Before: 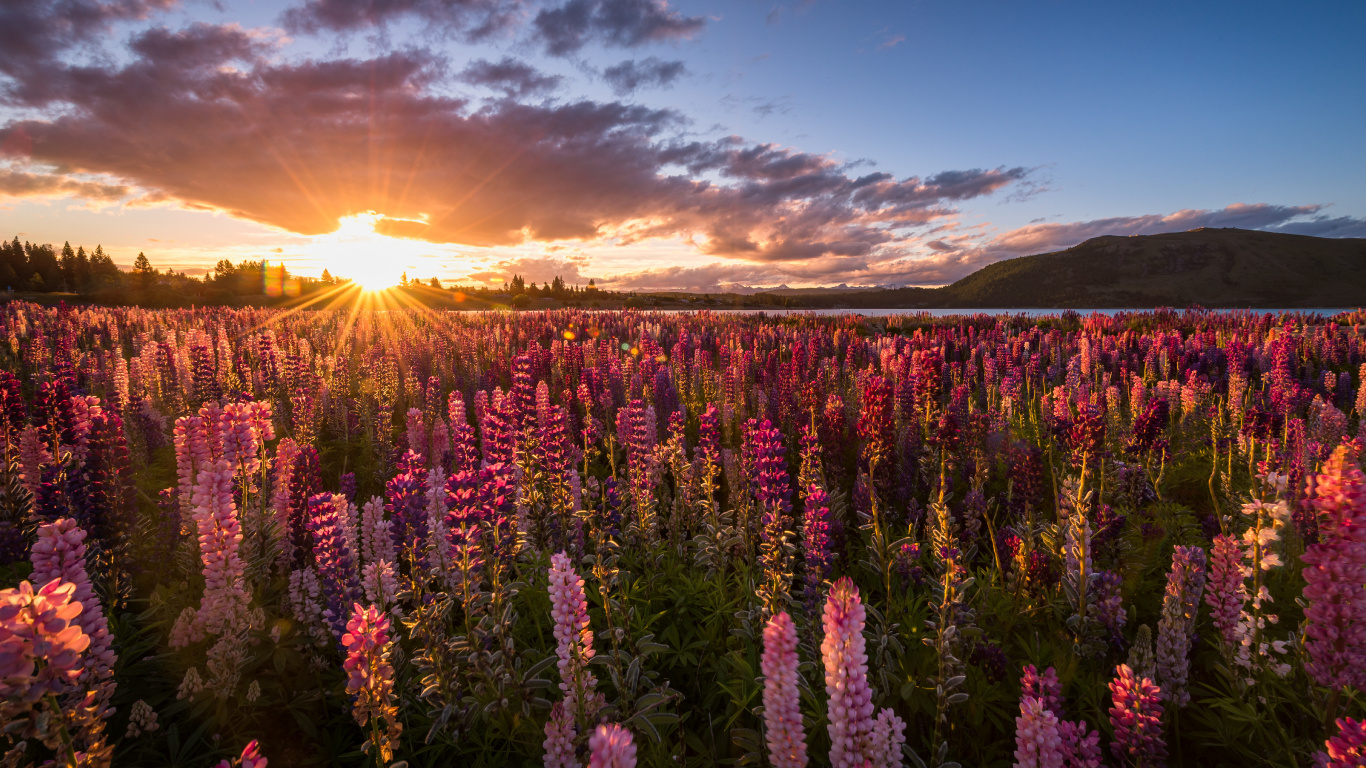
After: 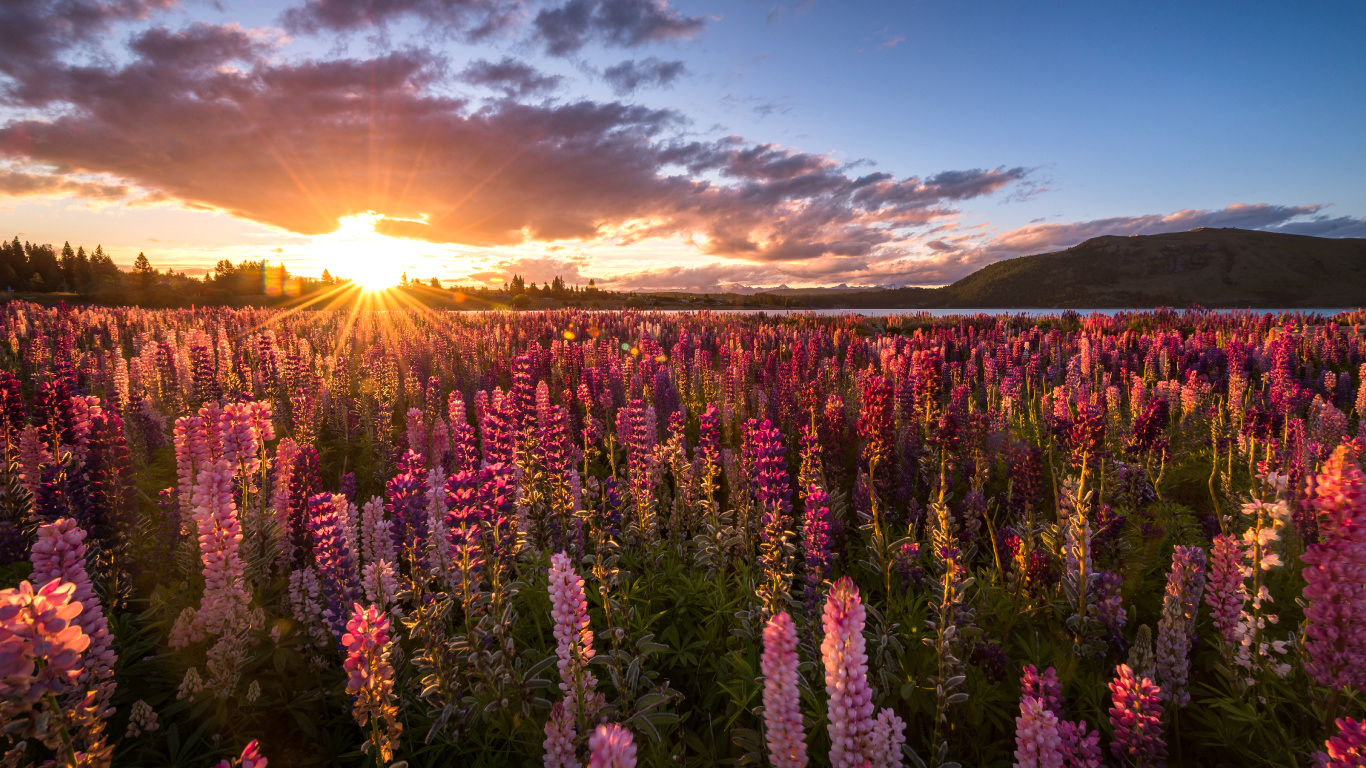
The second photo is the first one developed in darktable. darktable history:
exposure: exposure 0.201 EV, compensate exposure bias true, compensate highlight preservation false
